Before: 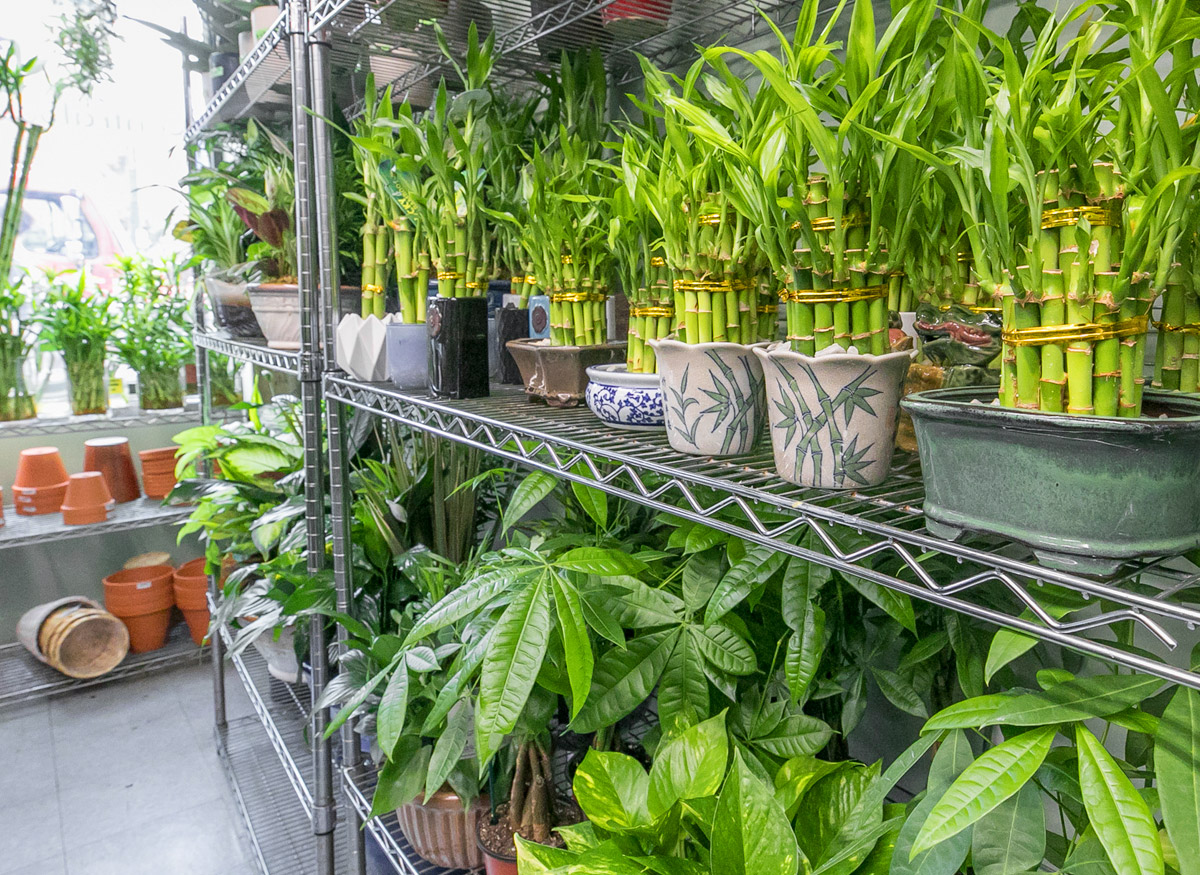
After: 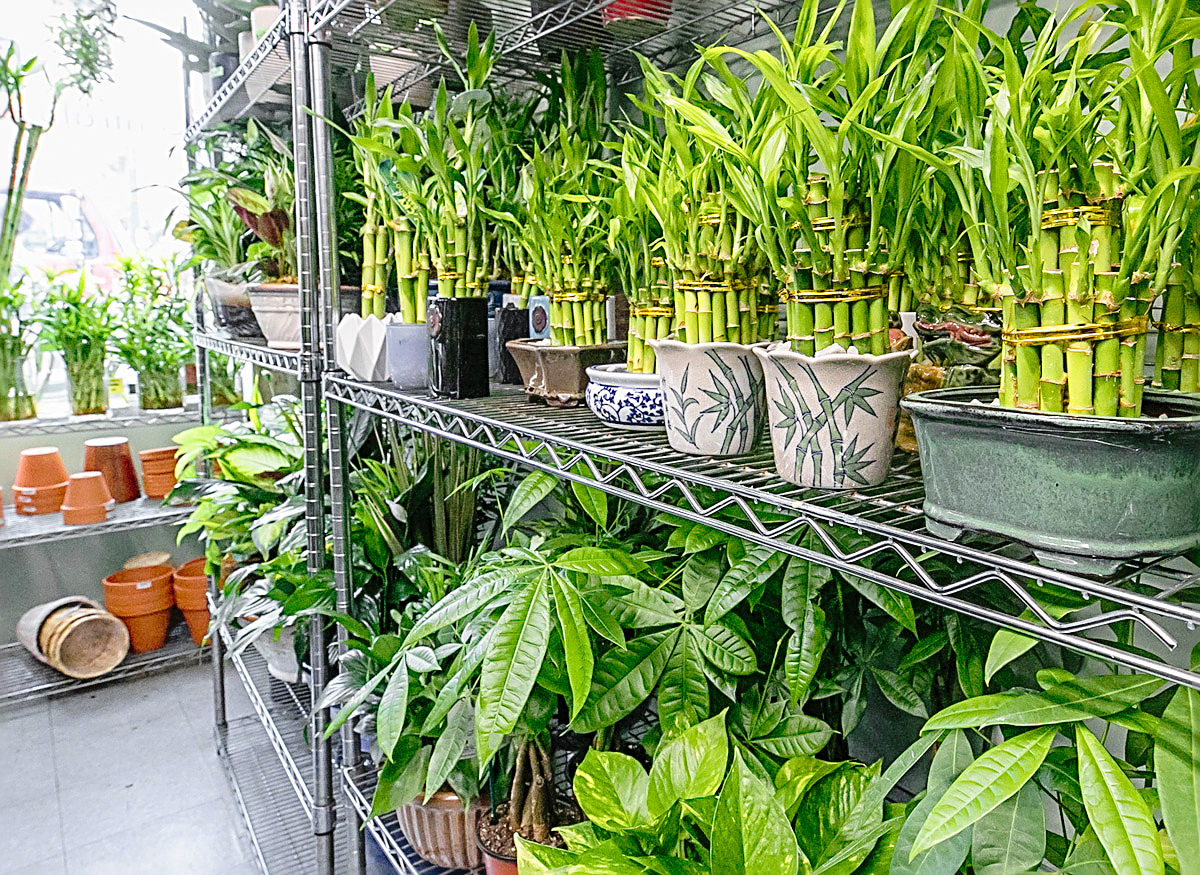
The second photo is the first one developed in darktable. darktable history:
sharpen: radius 3.025, amount 0.757
tone curve: curves: ch0 [(0, 0) (0.003, 0.025) (0.011, 0.027) (0.025, 0.032) (0.044, 0.037) (0.069, 0.044) (0.1, 0.054) (0.136, 0.084) (0.177, 0.128) (0.224, 0.196) (0.277, 0.281) (0.335, 0.376) (0.399, 0.461) (0.468, 0.534) (0.543, 0.613) (0.623, 0.692) (0.709, 0.77) (0.801, 0.849) (0.898, 0.934) (1, 1)], preserve colors none
